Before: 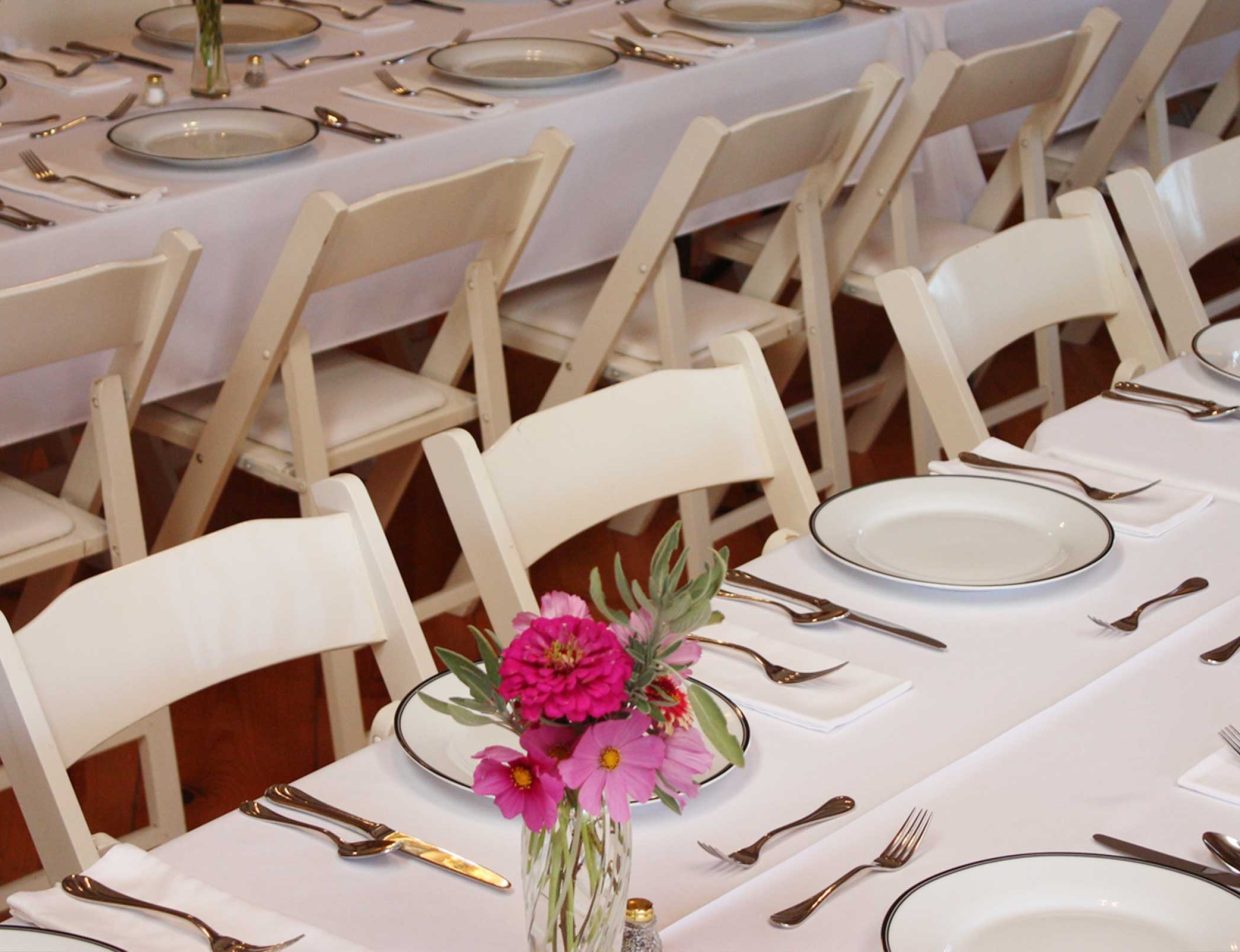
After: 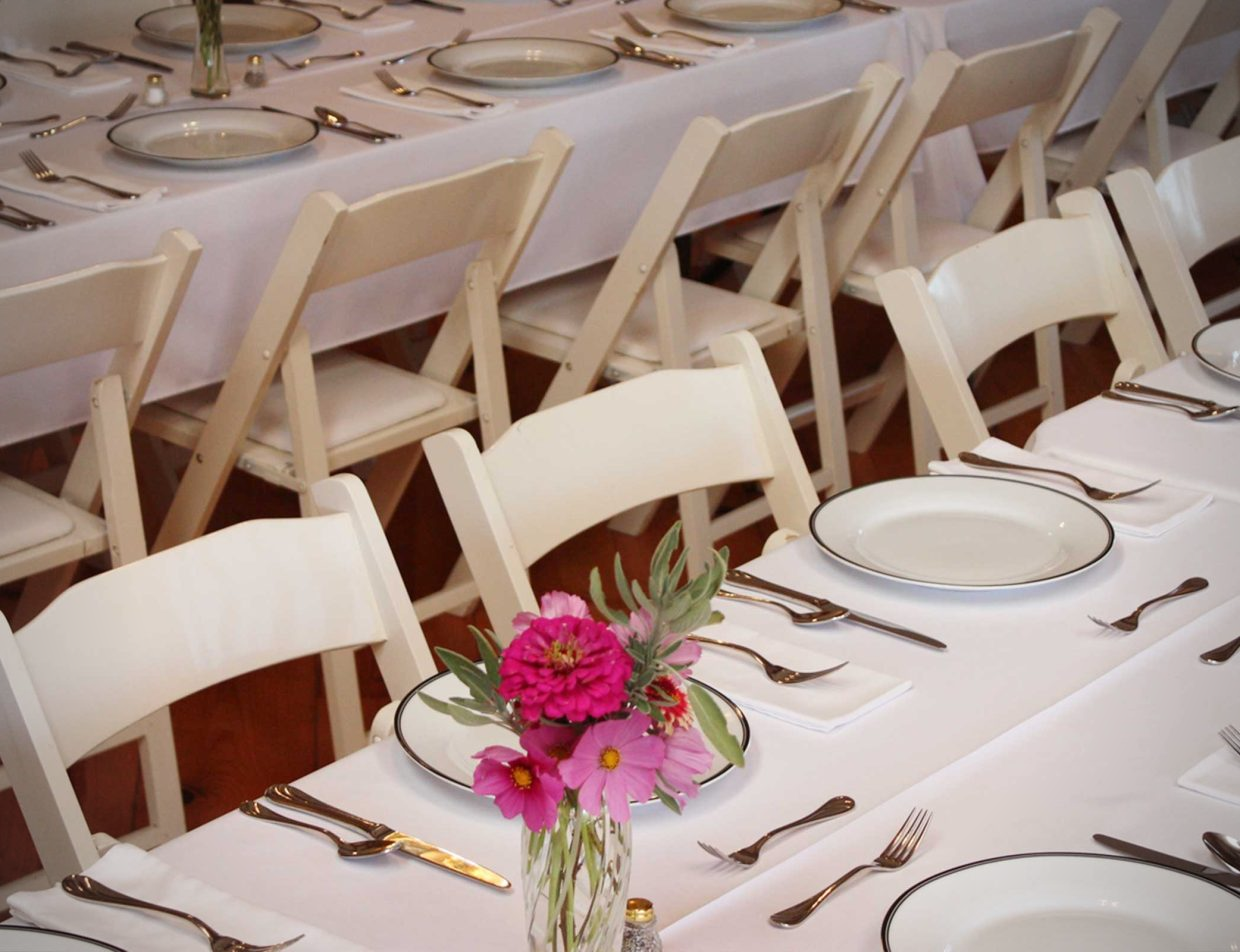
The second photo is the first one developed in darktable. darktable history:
exposure: compensate highlight preservation false
vignetting: on, module defaults
